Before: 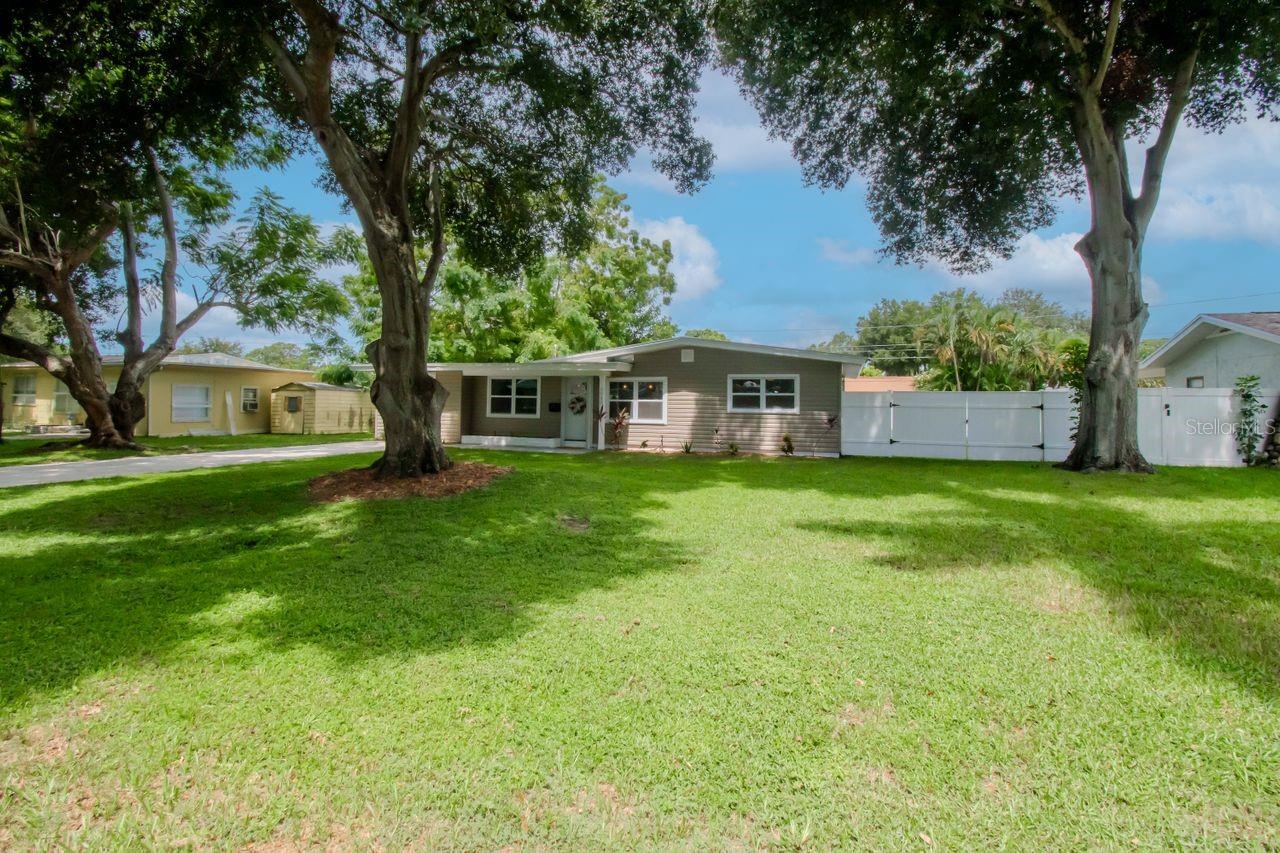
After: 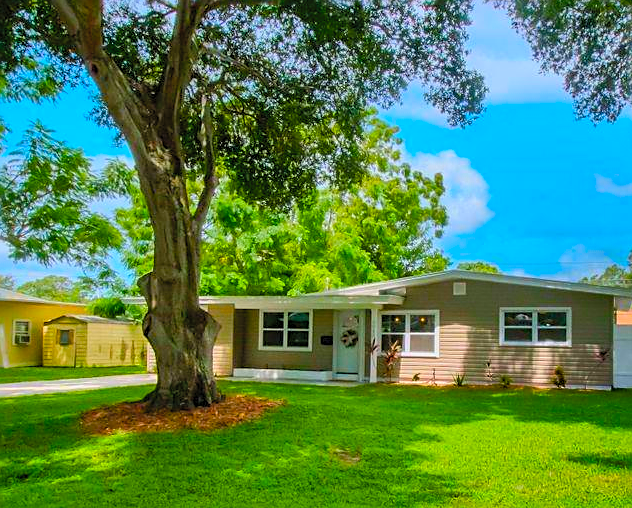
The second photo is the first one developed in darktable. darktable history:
sharpen: on, module defaults
color balance rgb: linear chroma grading › global chroma 15.542%, perceptual saturation grading › global saturation 29.952%, global vibrance 14.44%
contrast brightness saturation: contrast 0.069, brightness 0.173, saturation 0.411
crop: left 17.842%, top 7.924%, right 32.713%, bottom 32.497%
shadows and highlights: shadows 19.77, highlights -85.1, soften with gaussian
